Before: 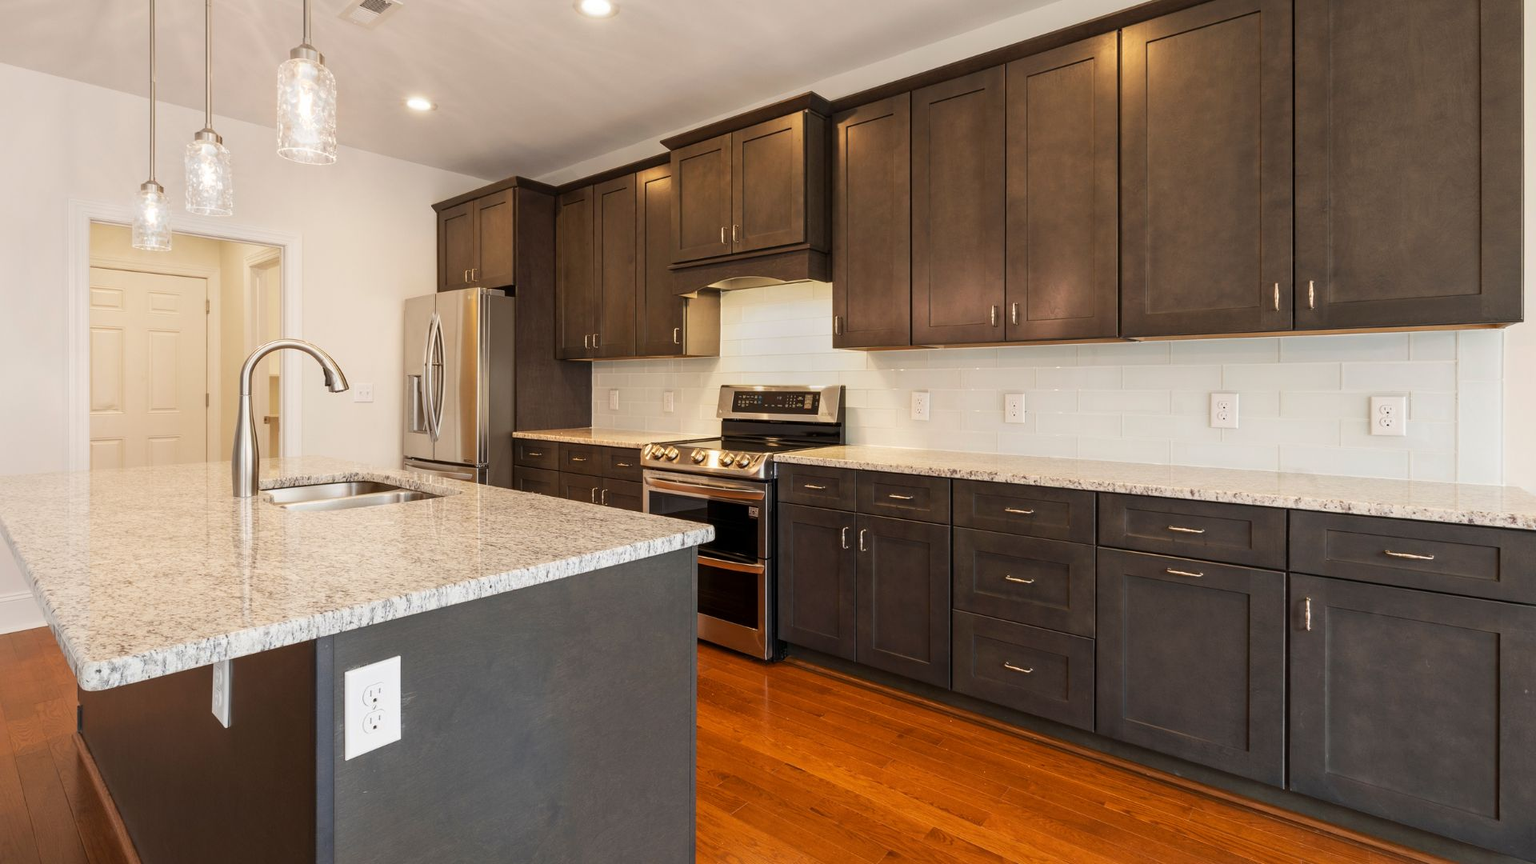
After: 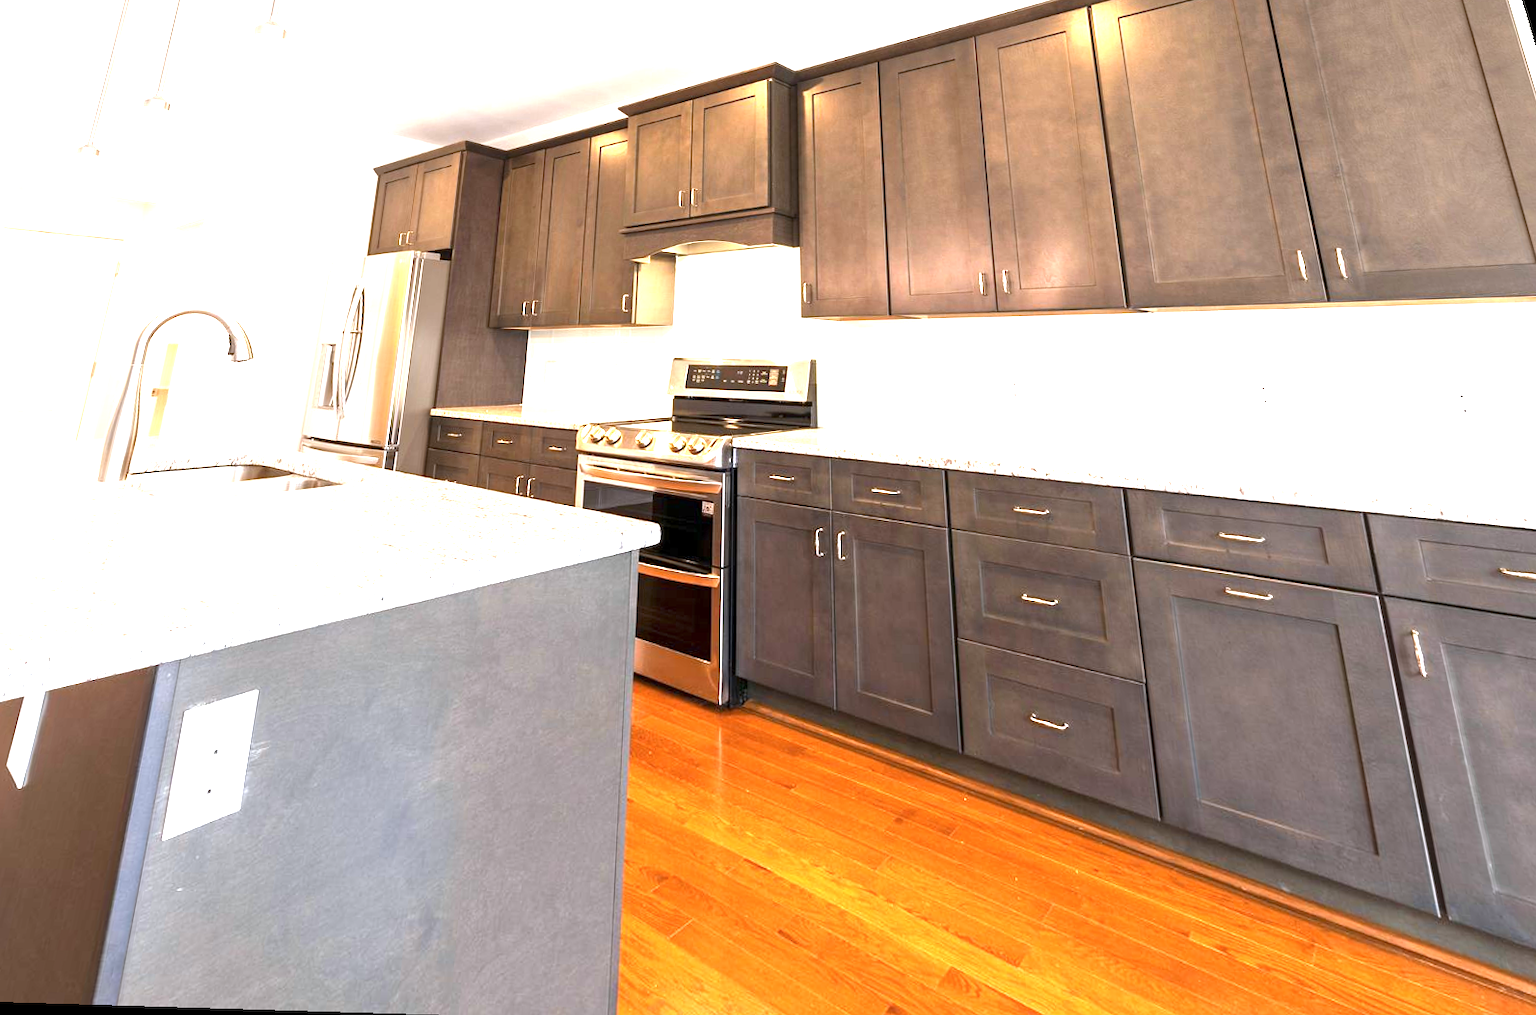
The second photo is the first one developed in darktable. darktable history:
rotate and perspective: rotation 0.72°, lens shift (vertical) -0.352, lens shift (horizontal) -0.051, crop left 0.152, crop right 0.859, crop top 0.019, crop bottom 0.964
exposure: exposure 2.003 EV, compensate highlight preservation false
white balance: red 0.984, blue 1.059
contrast brightness saturation: saturation -0.05
